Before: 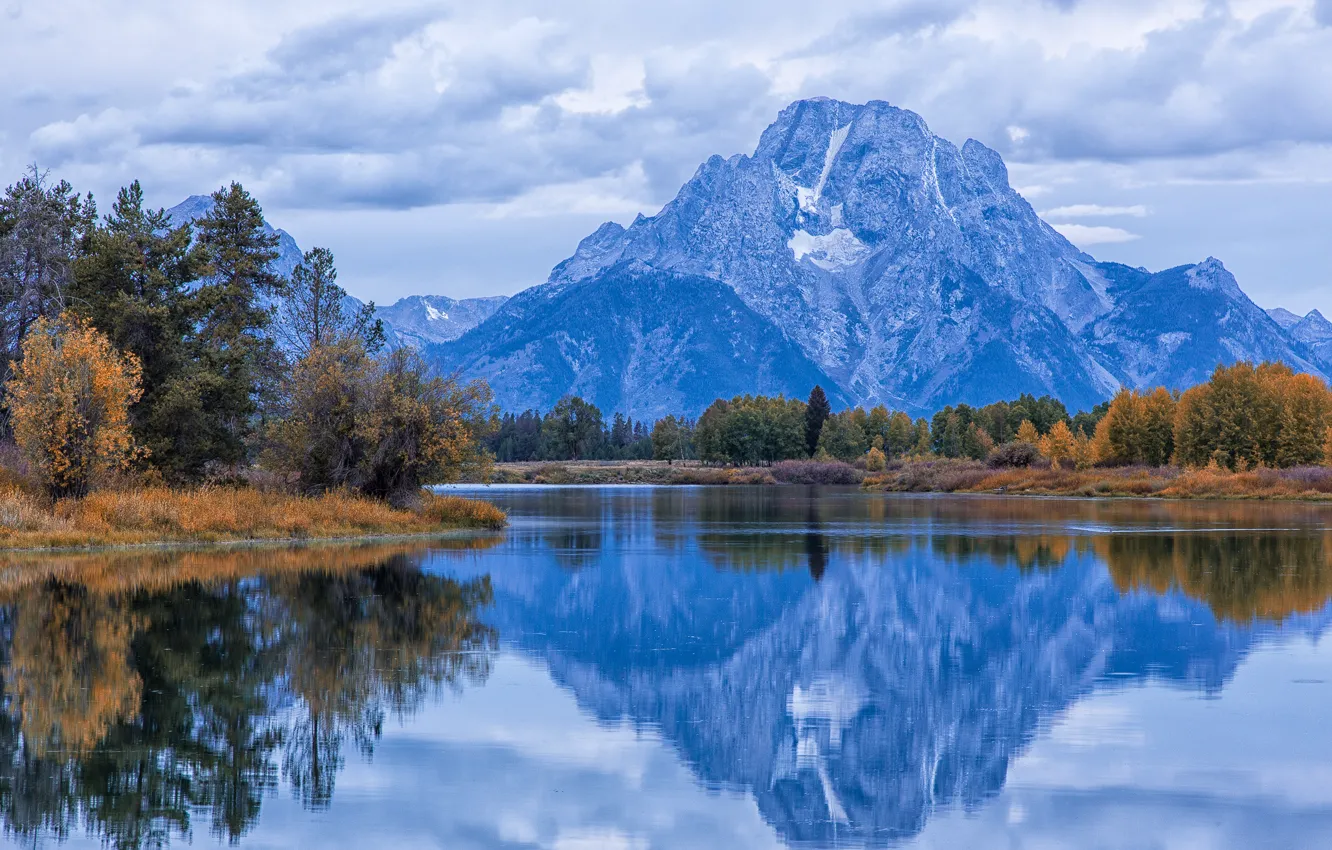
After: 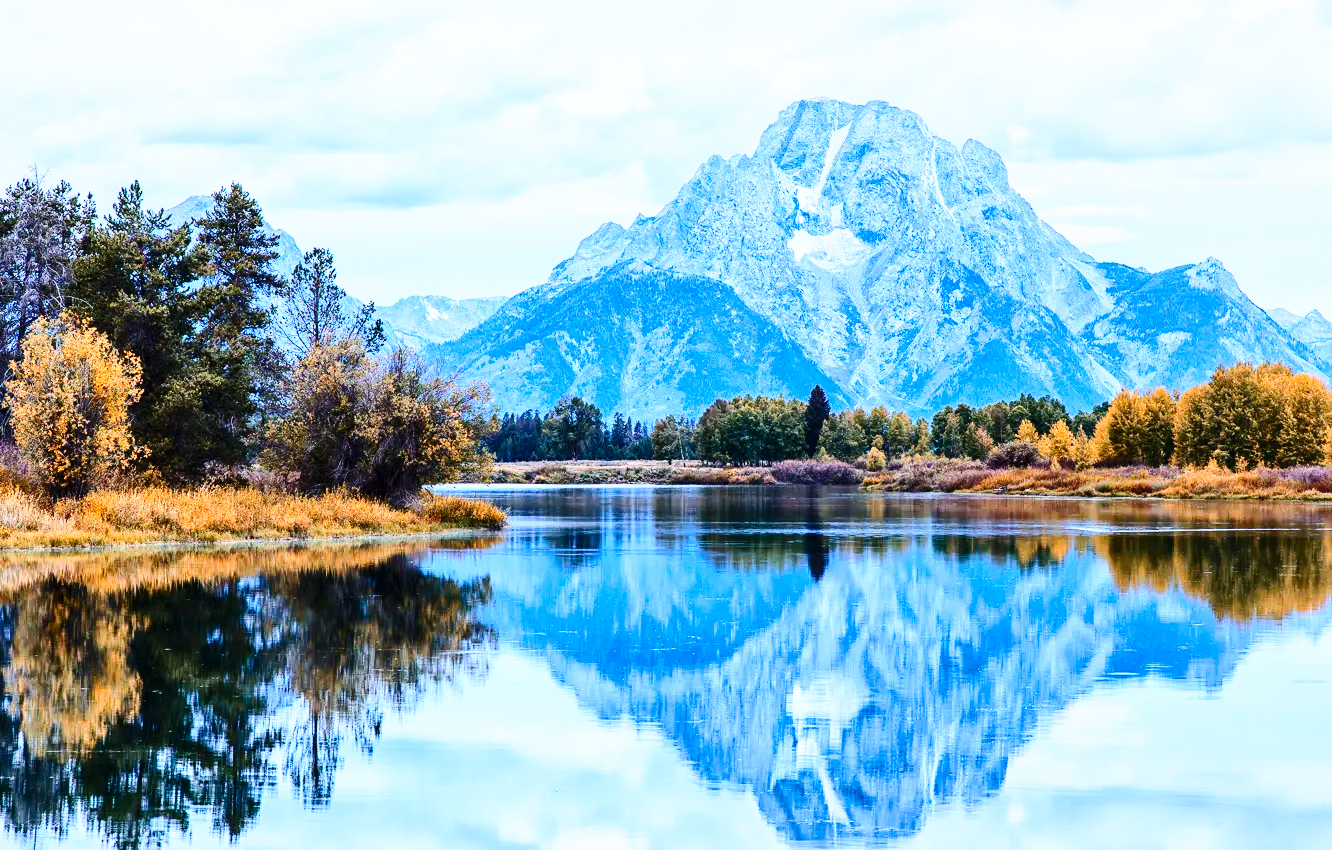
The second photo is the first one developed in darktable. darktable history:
contrast brightness saturation: contrast 0.405, brightness 0.101, saturation 0.213
base curve: curves: ch0 [(0, 0) (0.028, 0.03) (0.121, 0.232) (0.46, 0.748) (0.859, 0.968) (1, 1)], preserve colors none
